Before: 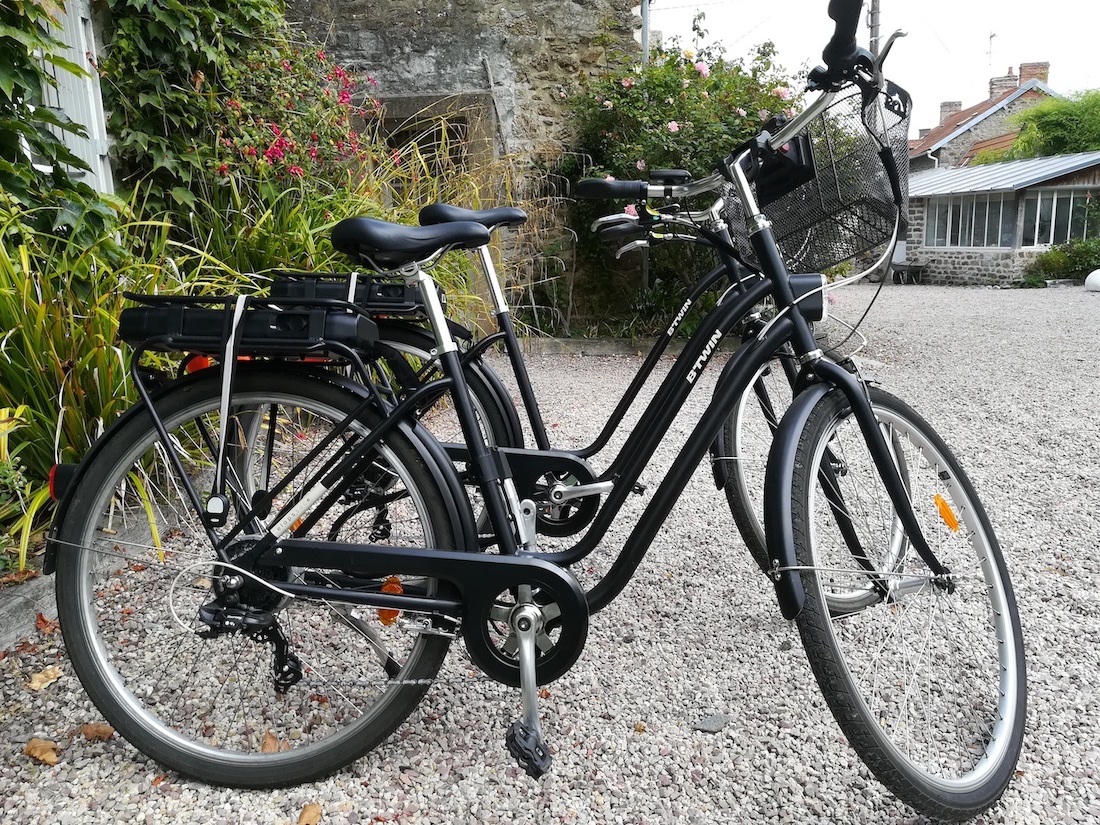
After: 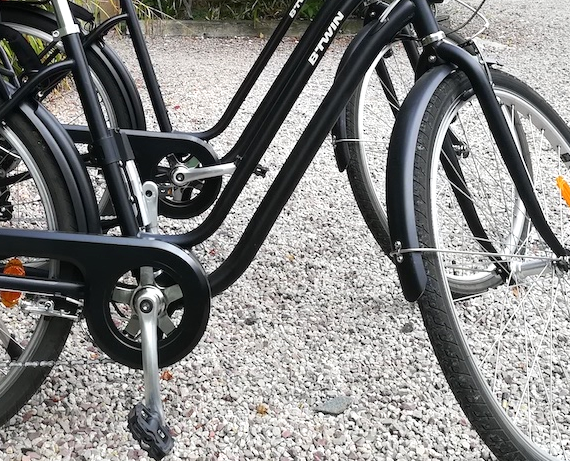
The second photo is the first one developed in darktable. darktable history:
crop: left 34.423%, top 38.647%, right 13.671%, bottom 5.474%
exposure: exposure 0.243 EV, compensate exposure bias true, compensate highlight preservation false
